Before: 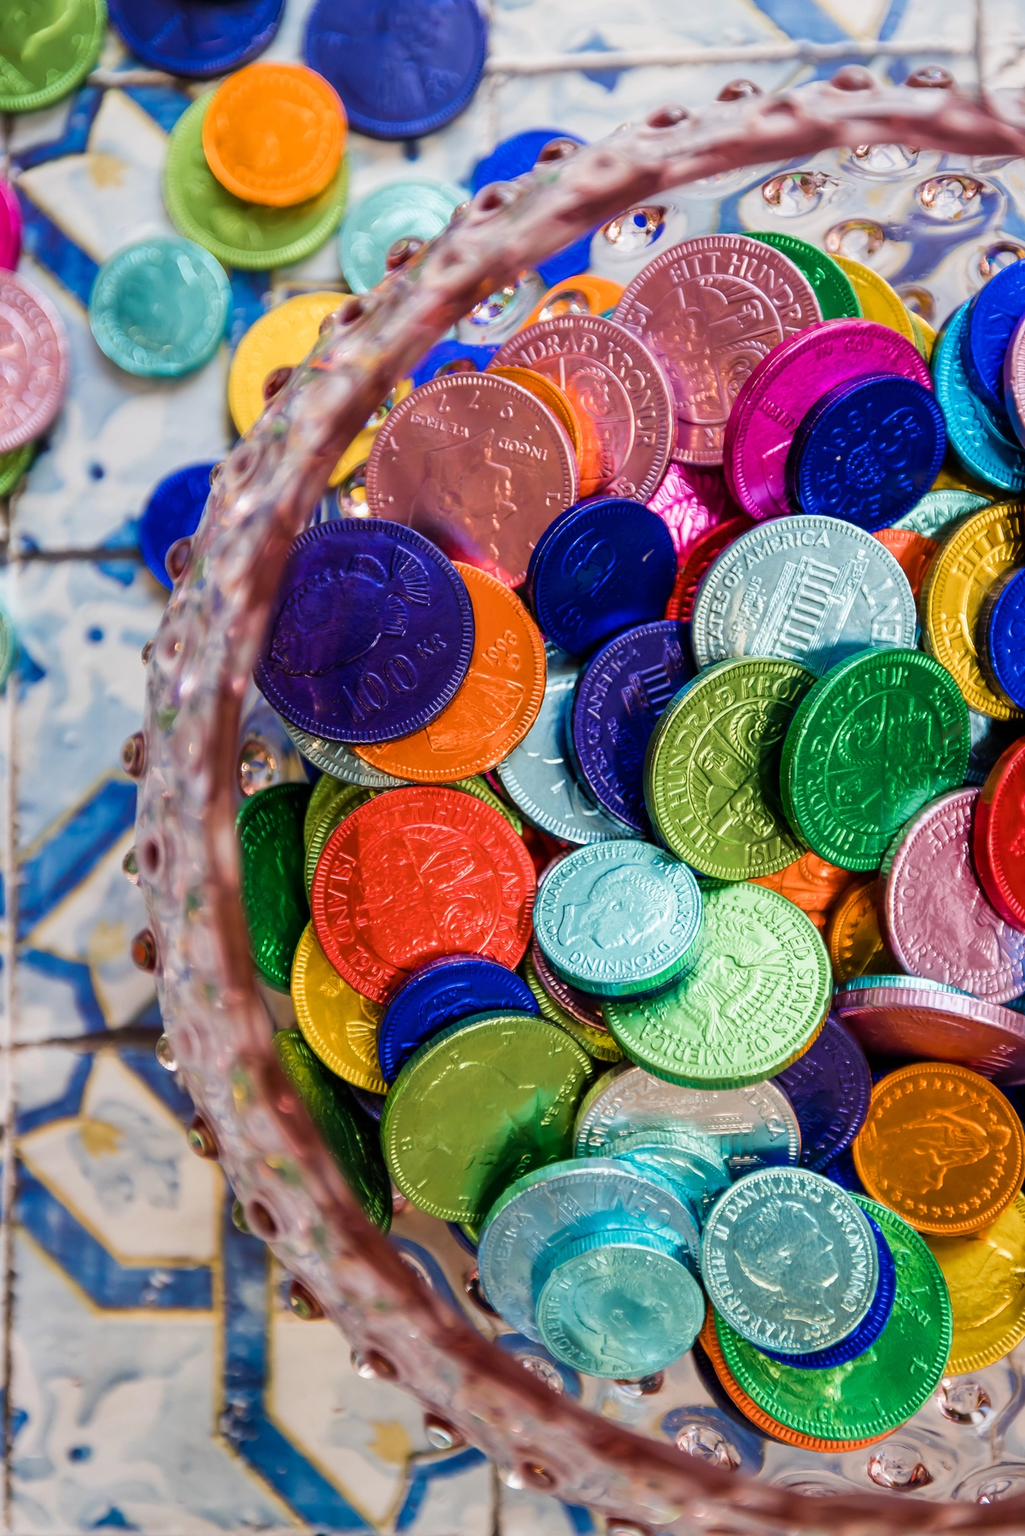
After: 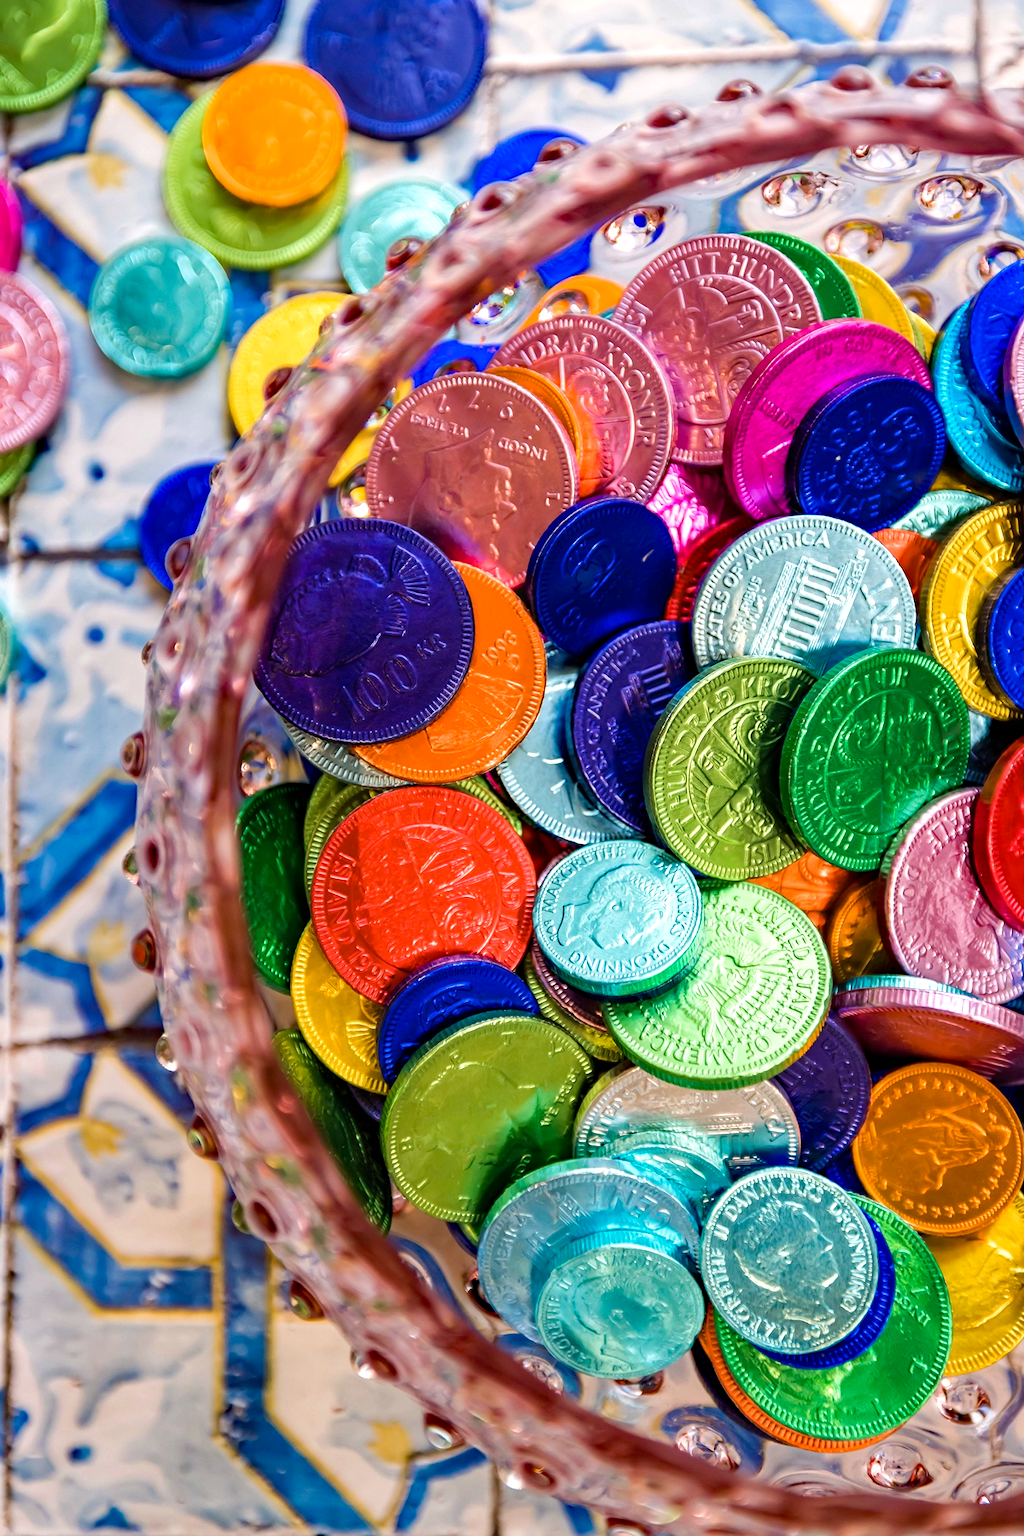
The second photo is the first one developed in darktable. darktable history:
exposure: exposure 0.402 EV, compensate exposure bias true, compensate highlight preservation false
haze removal: strength 0.411, compatibility mode true, adaptive false
